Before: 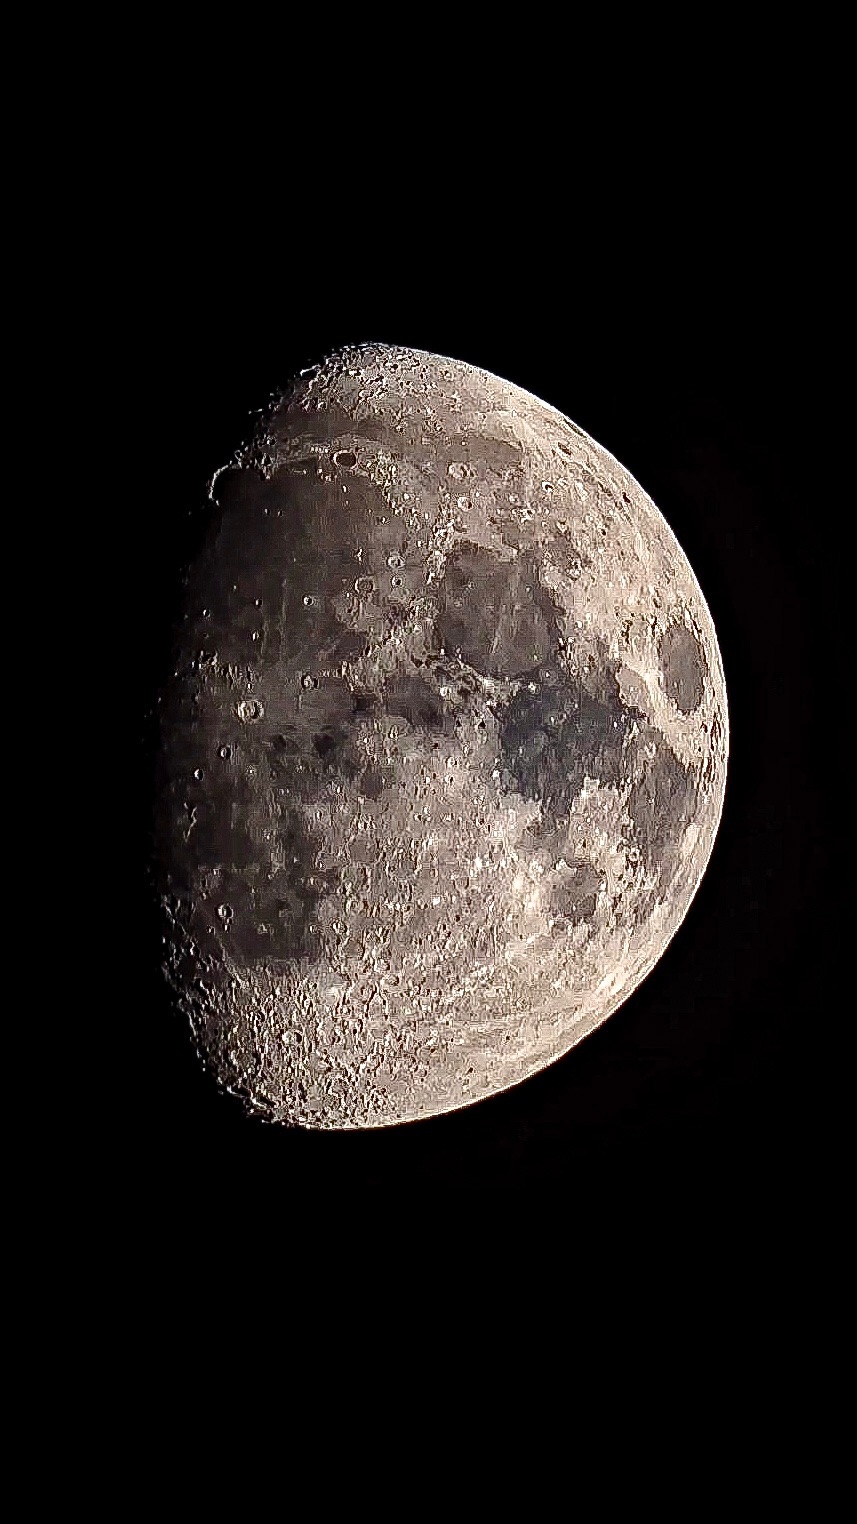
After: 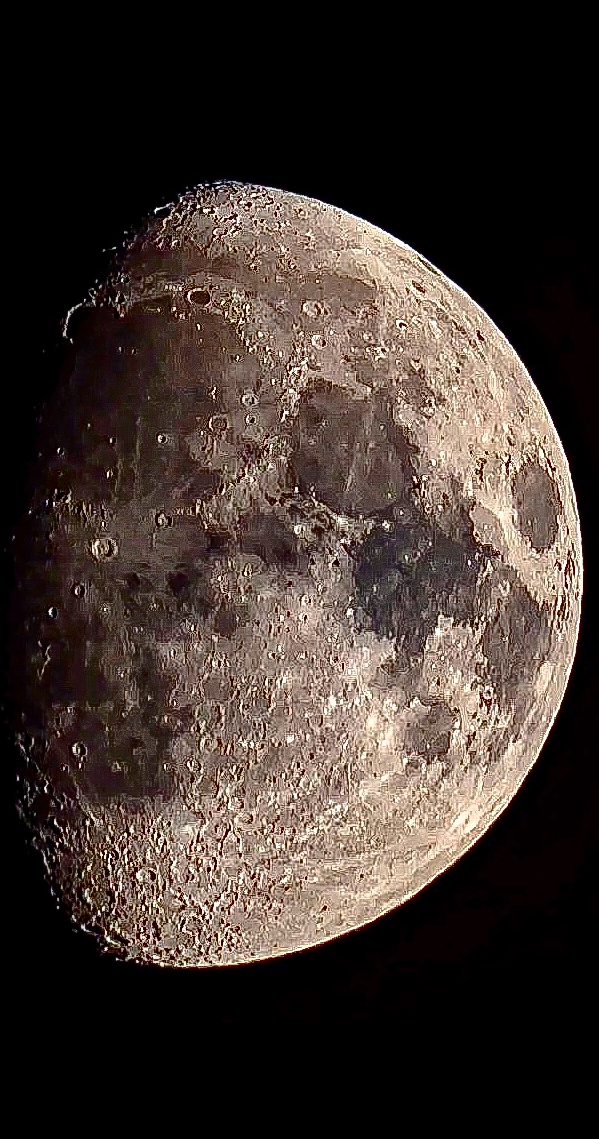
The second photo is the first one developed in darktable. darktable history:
crop and rotate: left 17.054%, top 10.68%, right 12.973%, bottom 14.525%
contrast brightness saturation: contrast 0.193, brightness -0.104, saturation 0.211
shadows and highlights: on, module defaults
